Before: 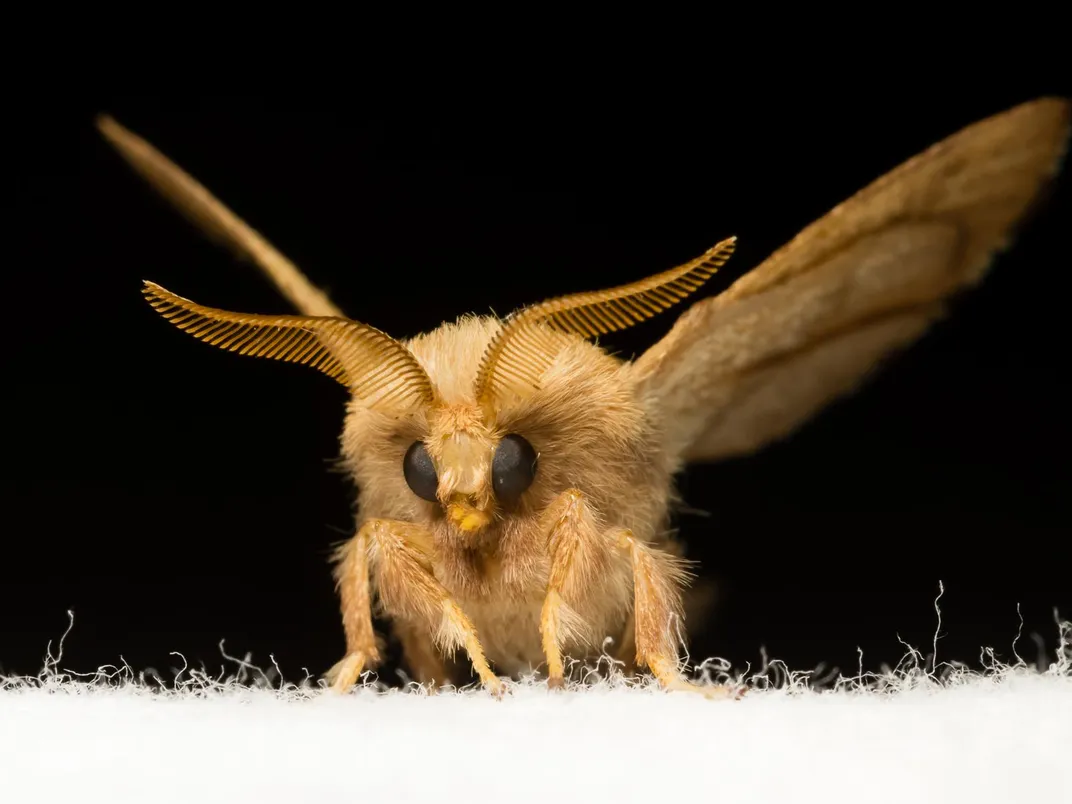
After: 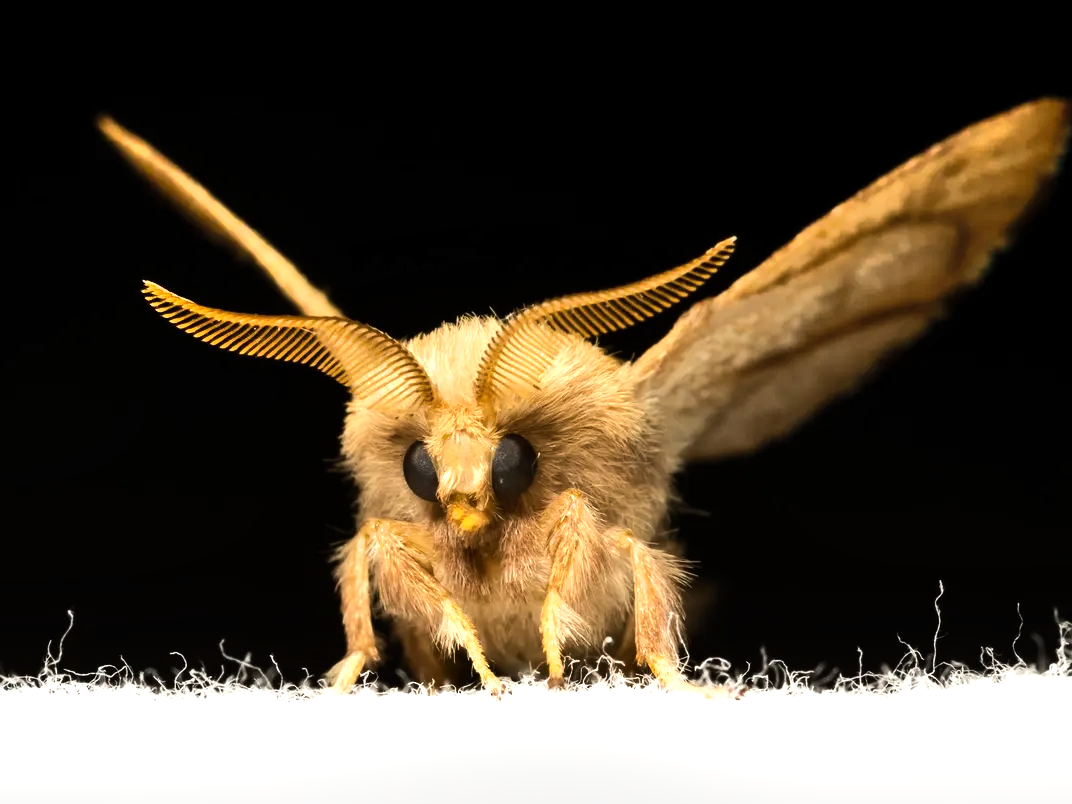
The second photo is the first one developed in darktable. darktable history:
shadows and highlights: low approximation 0.01, soften with gaussian
tone equalizer: -8 EV -0.729 EV, -7 EV -0.693 EV, -6 EV -0.576 EV, -5 EV -0.421 EV, -3 EV 0.404 EV, -2 EV 0.6 EV, -1 EV 0.68 EV, +0 EV 0.733 EV, edges refinement/feathering 500, mask exposure compensation -1.57 EV, preserve details no
